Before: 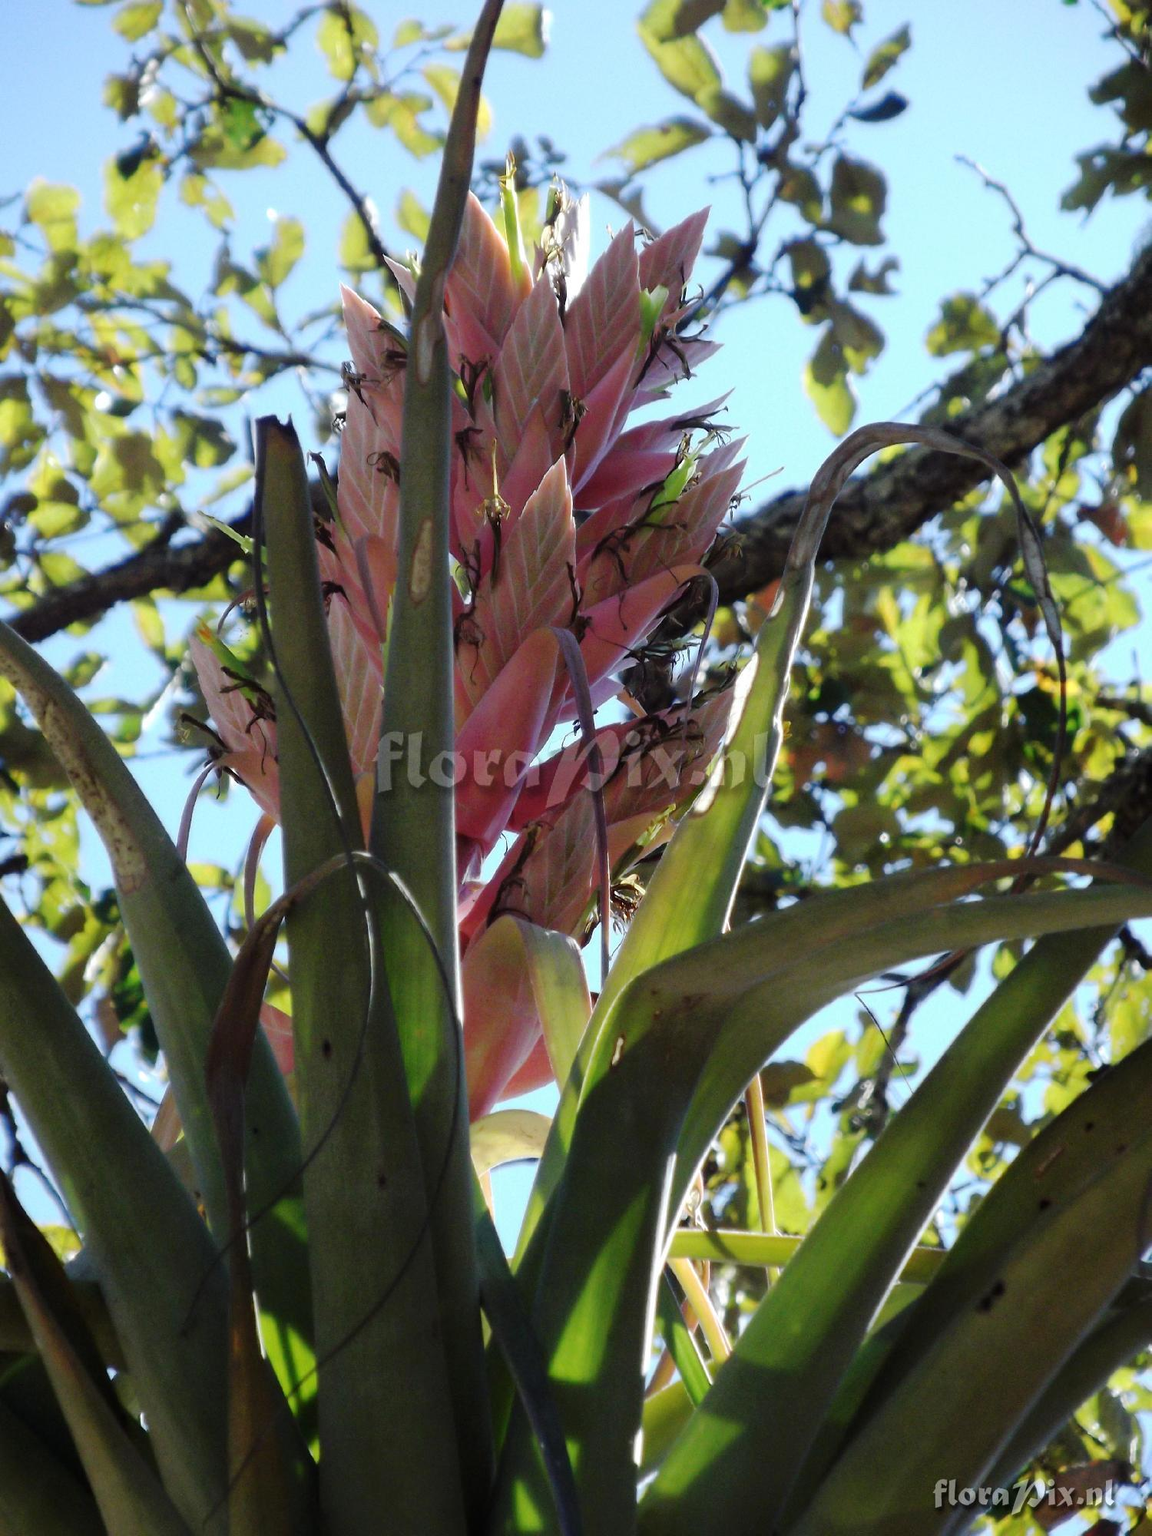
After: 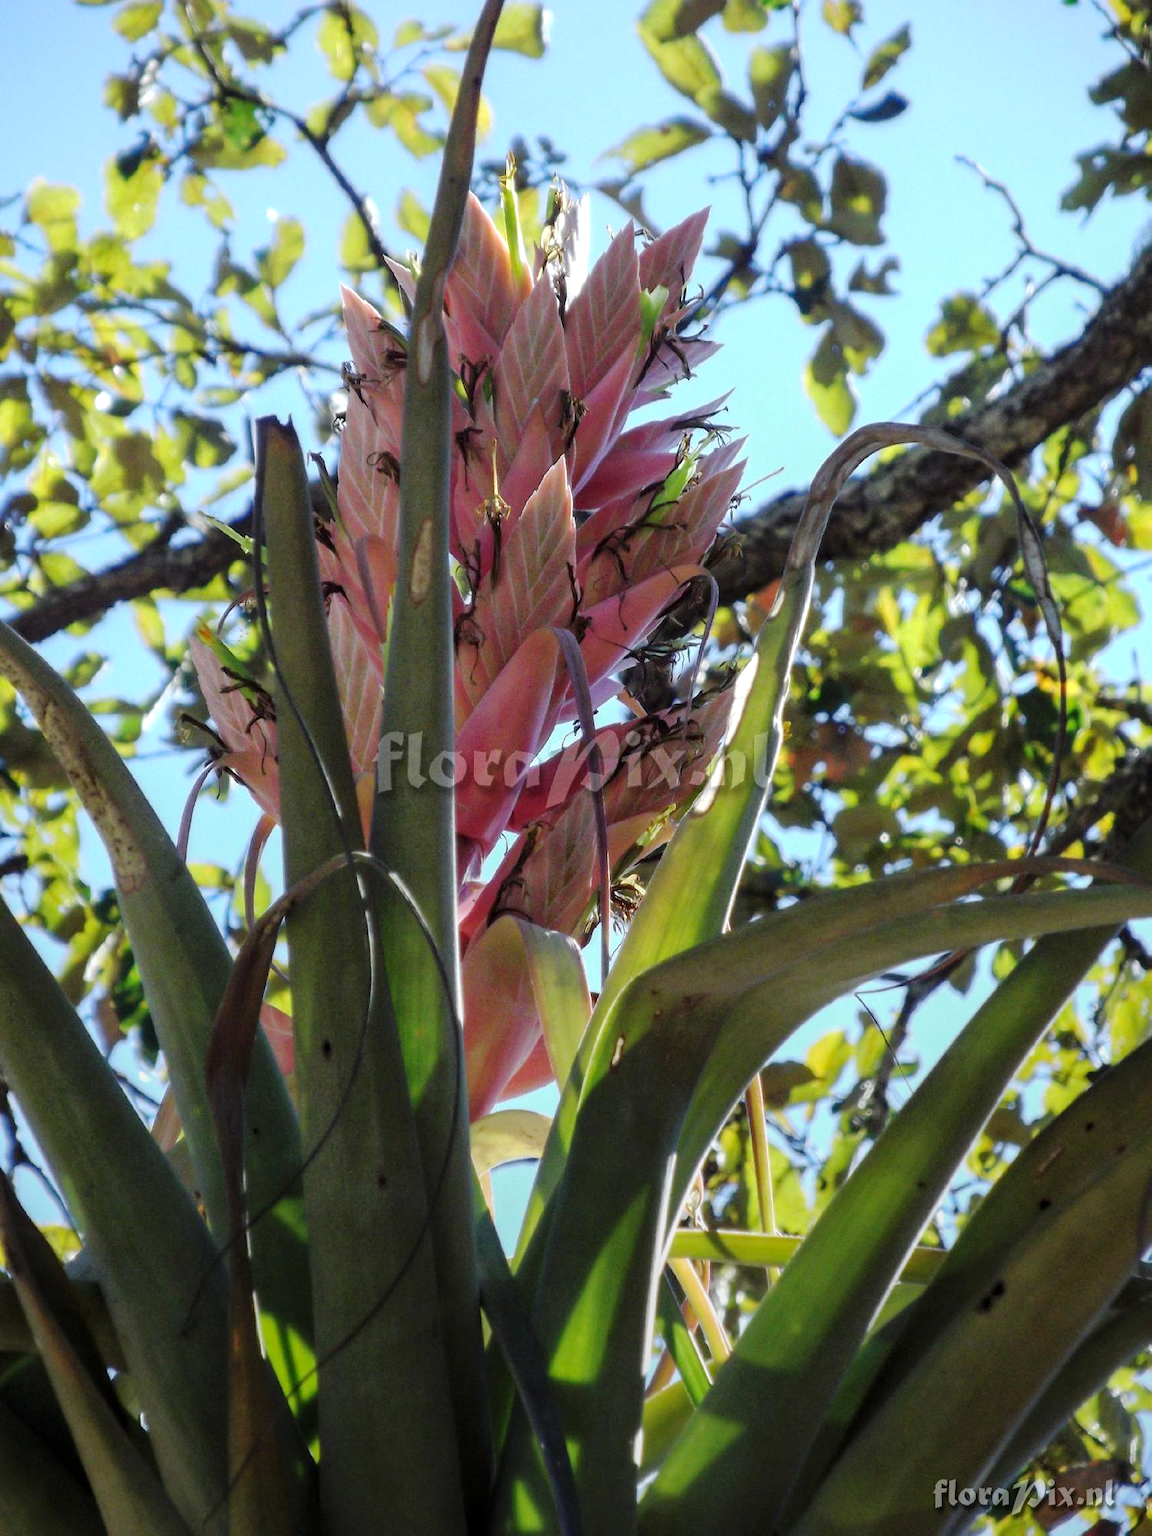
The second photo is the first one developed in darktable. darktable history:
graduated density: rotation -180°, offset 27.42
local contrast: on, module defaults
contrast brightness saturation: contrast 0.03, brightness 0.06, saturation 0.13
